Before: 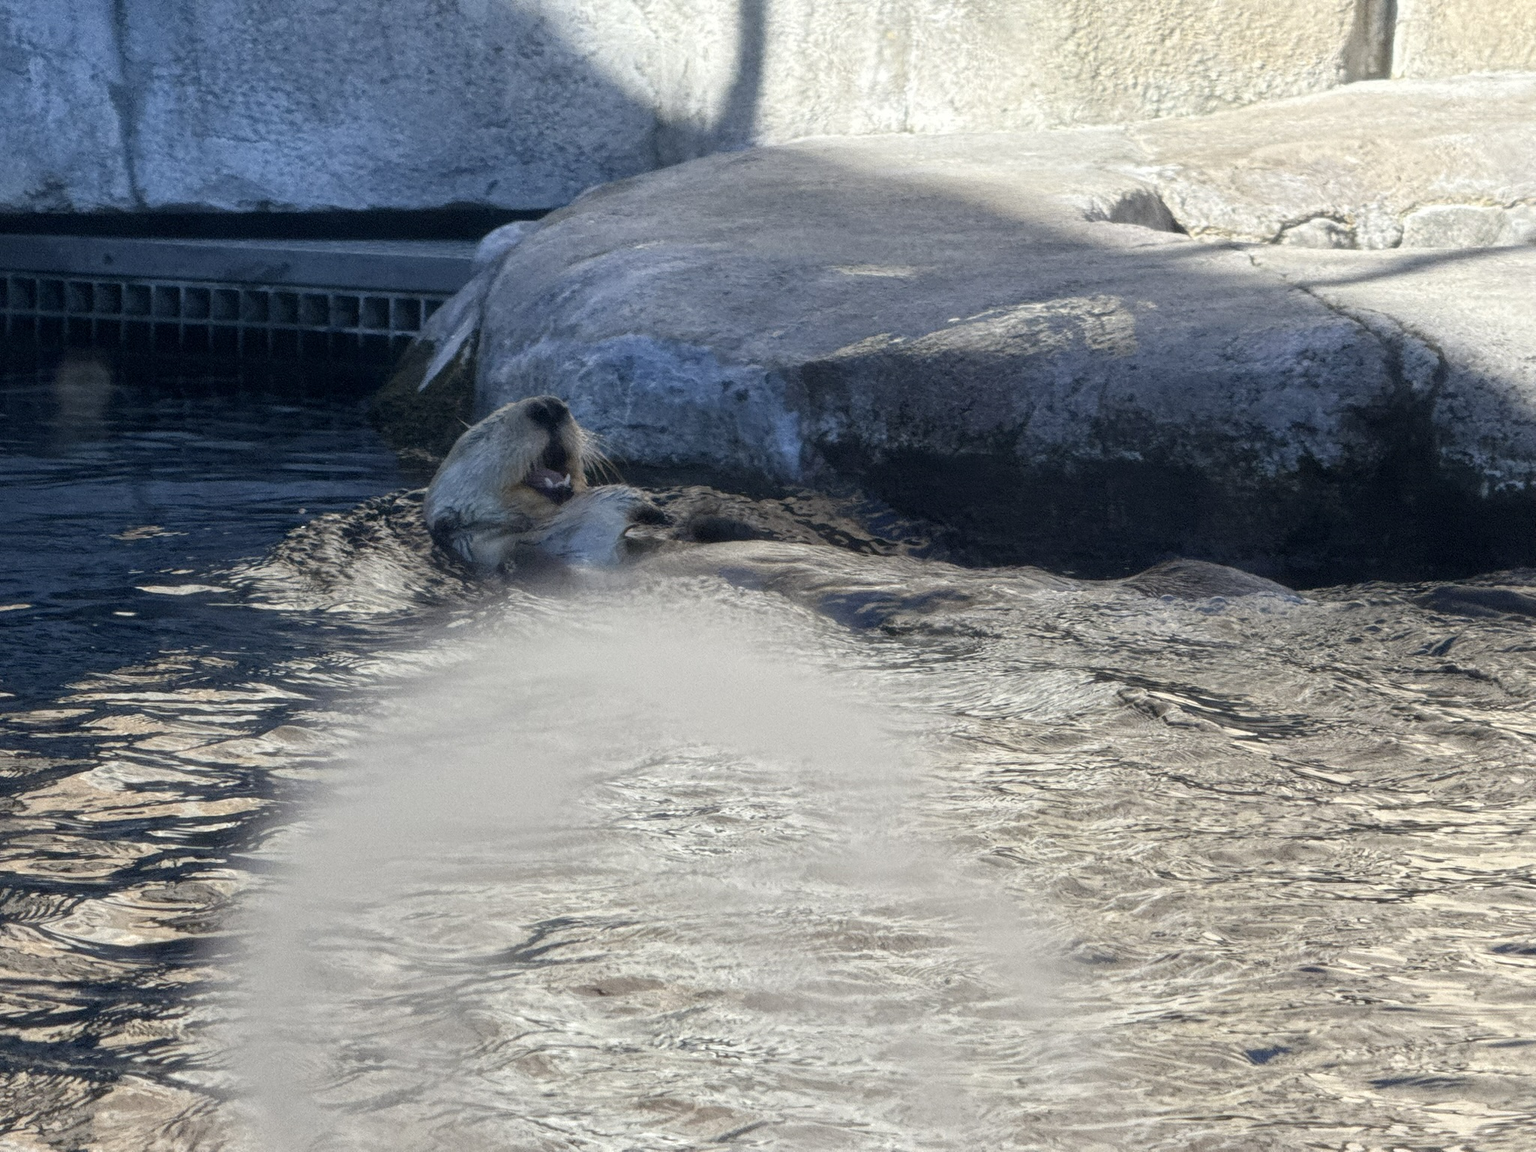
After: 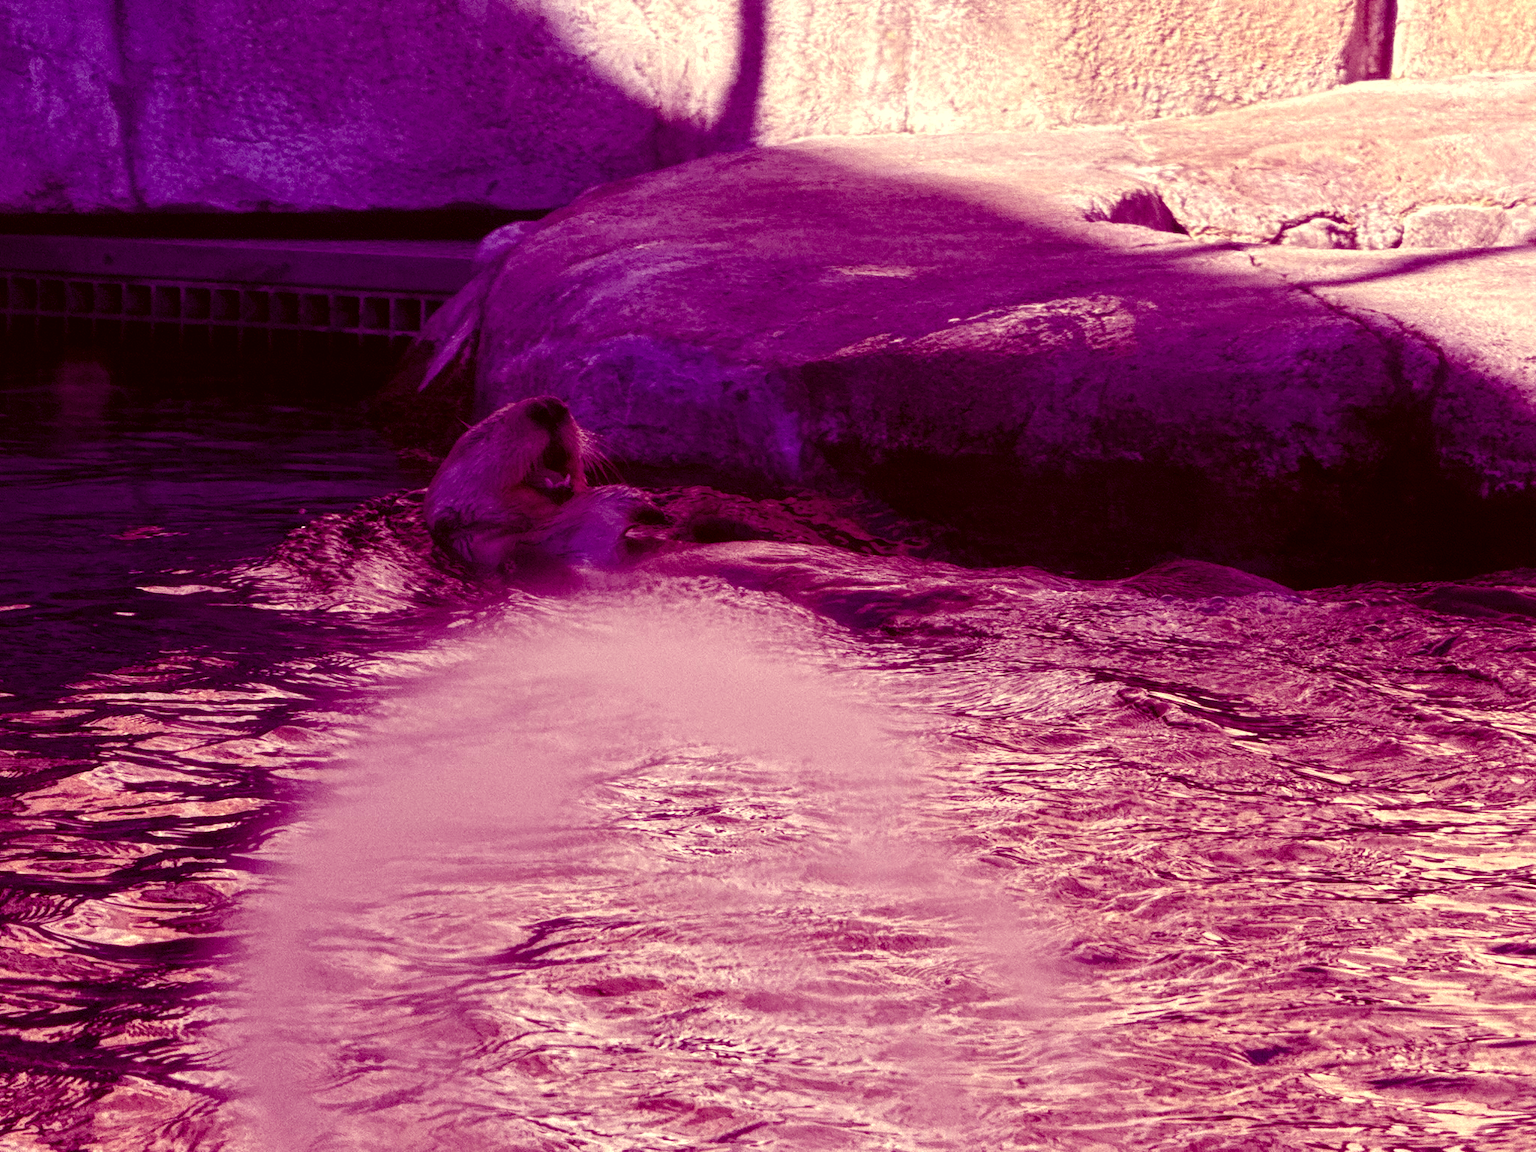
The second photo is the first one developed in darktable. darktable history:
color balance: mode lift, gamma, gain (sRGB), lift [1, 1, 0.101, 1]
color correction: highlights a* 8.98, highlights b* 15.09, shadows a* -0.49, shadows b* 26.52
exposure: exposure 0.131 EV, compensate highlight preservation false
